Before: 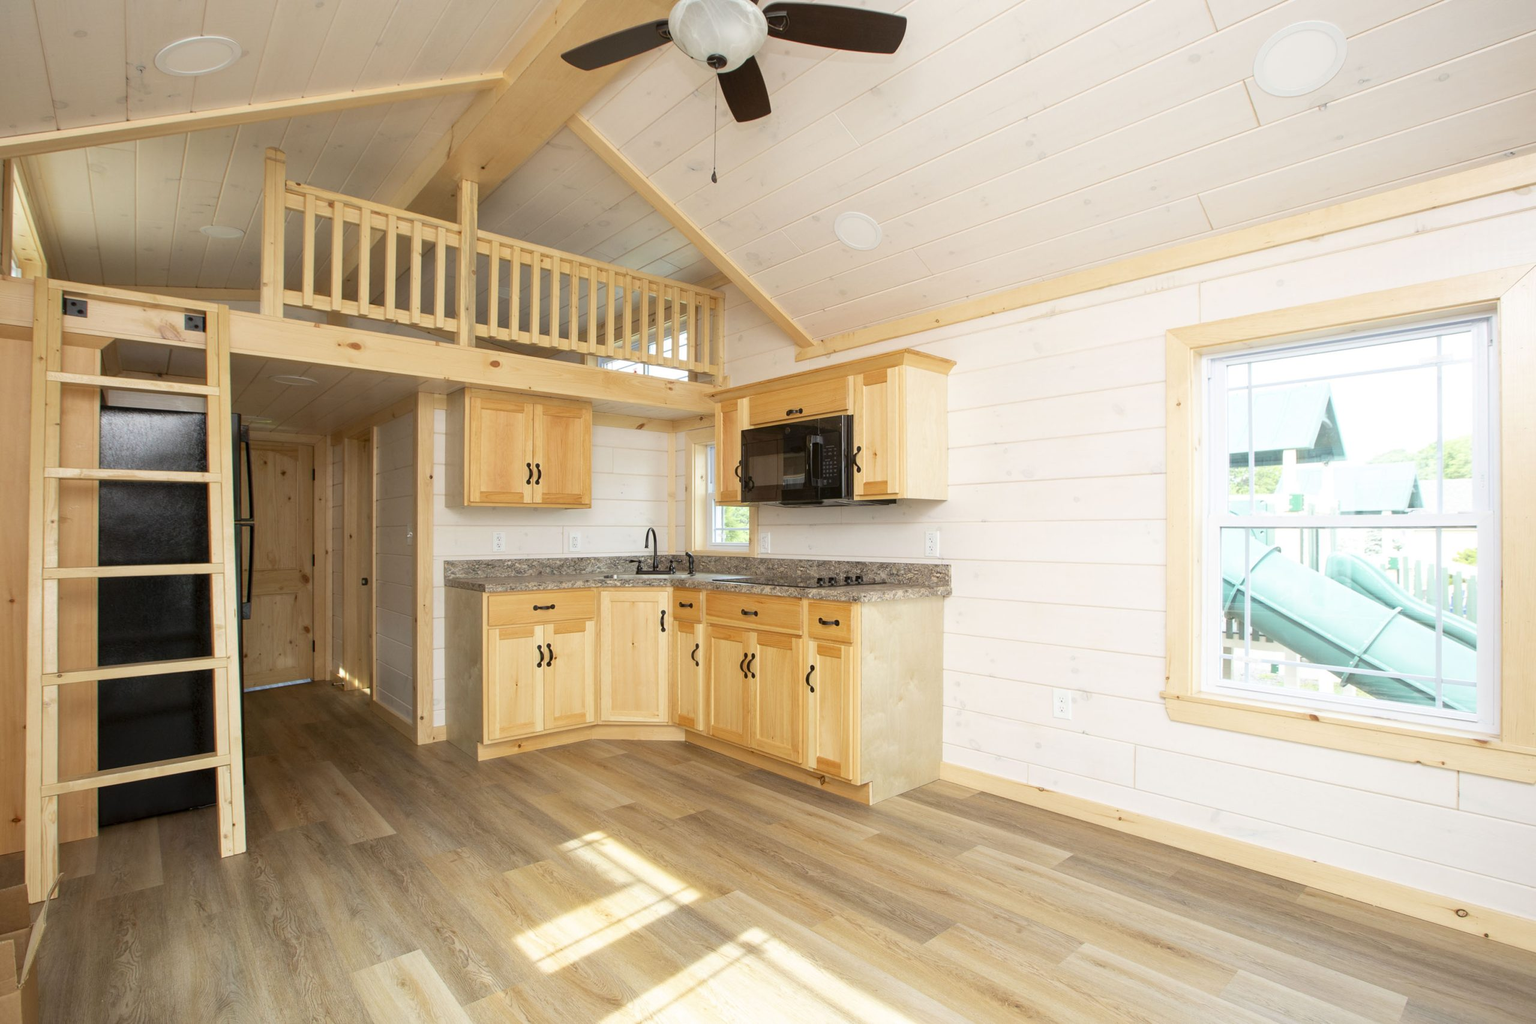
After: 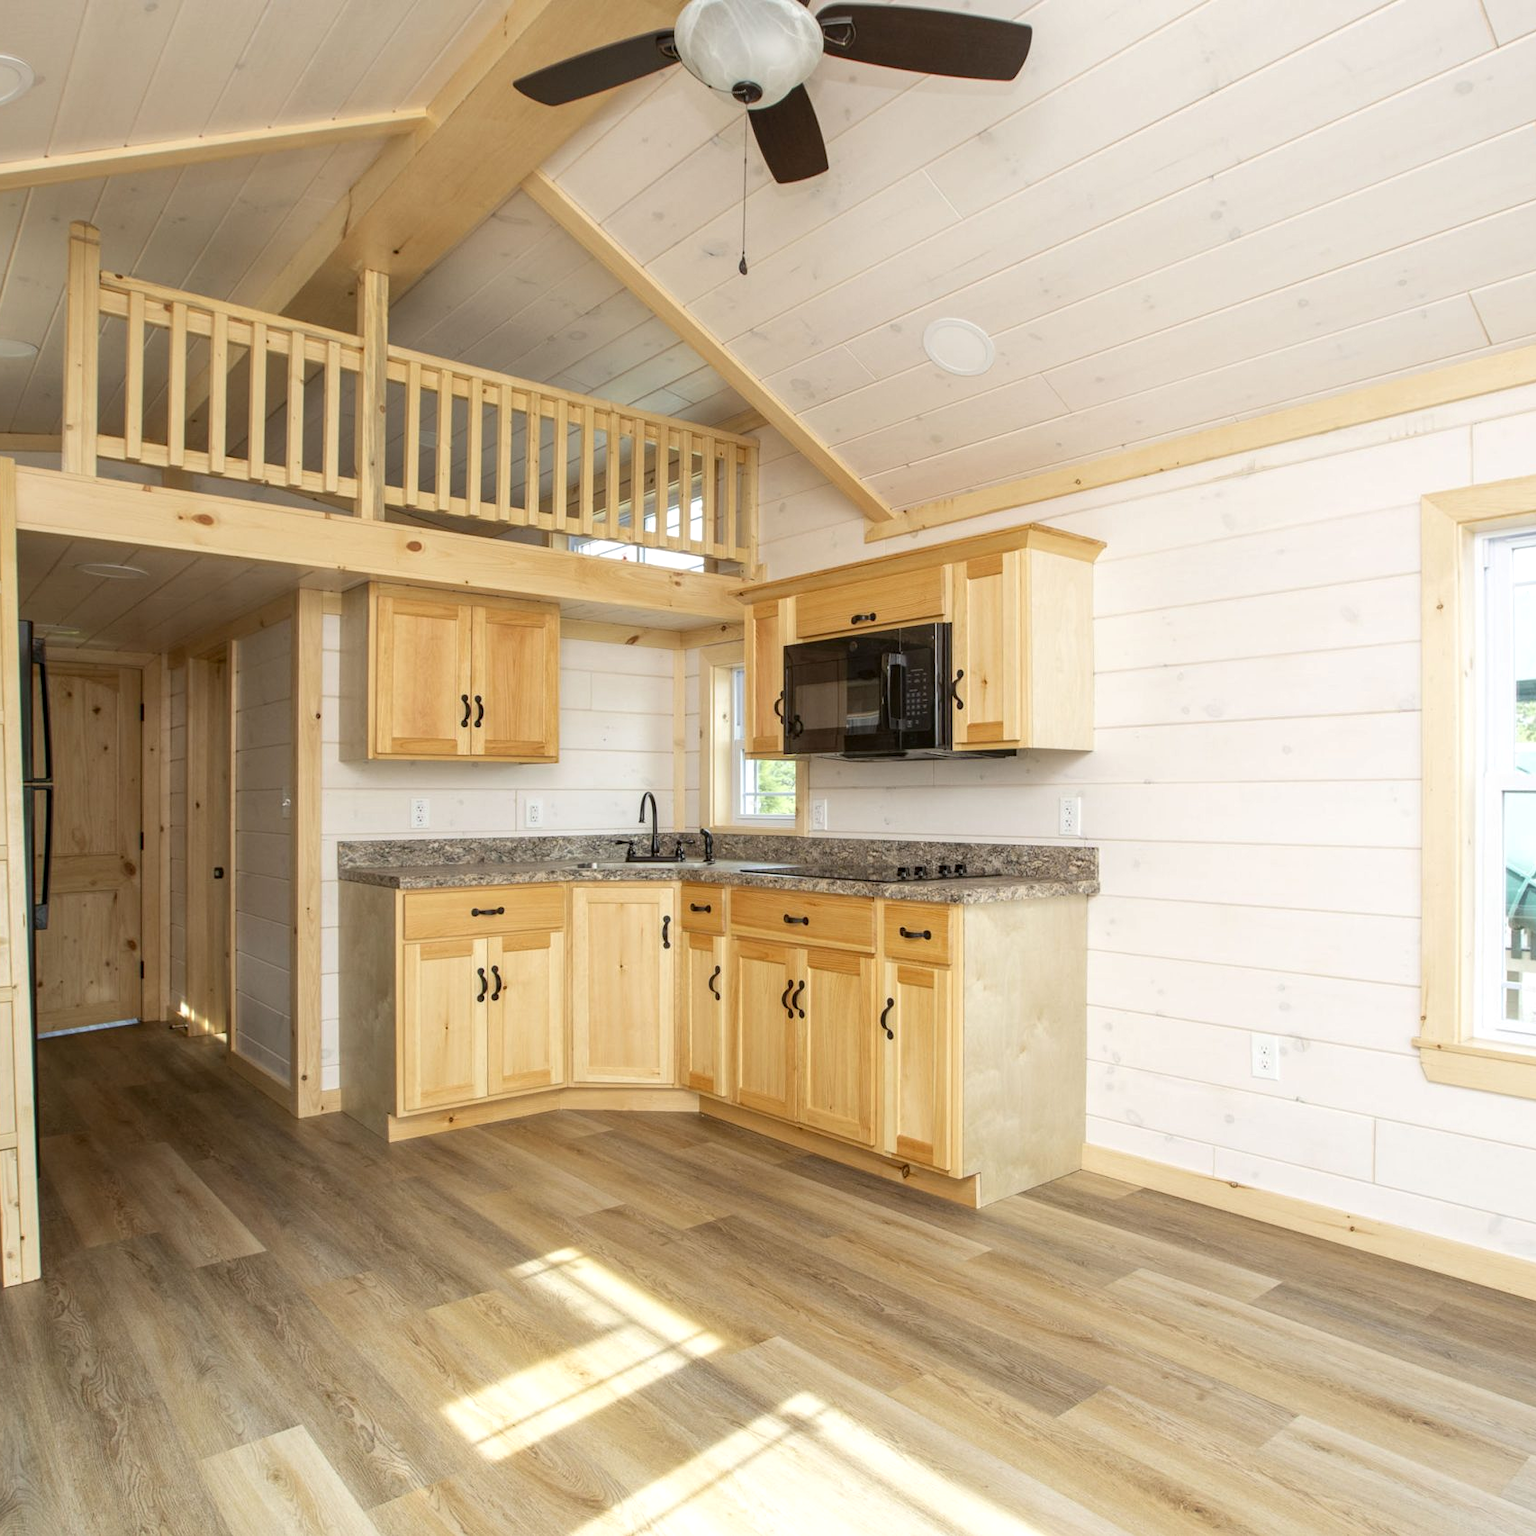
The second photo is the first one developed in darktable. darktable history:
crop and rotate: left 14.292%, right 19.041%
local contrast: on, module defaults
